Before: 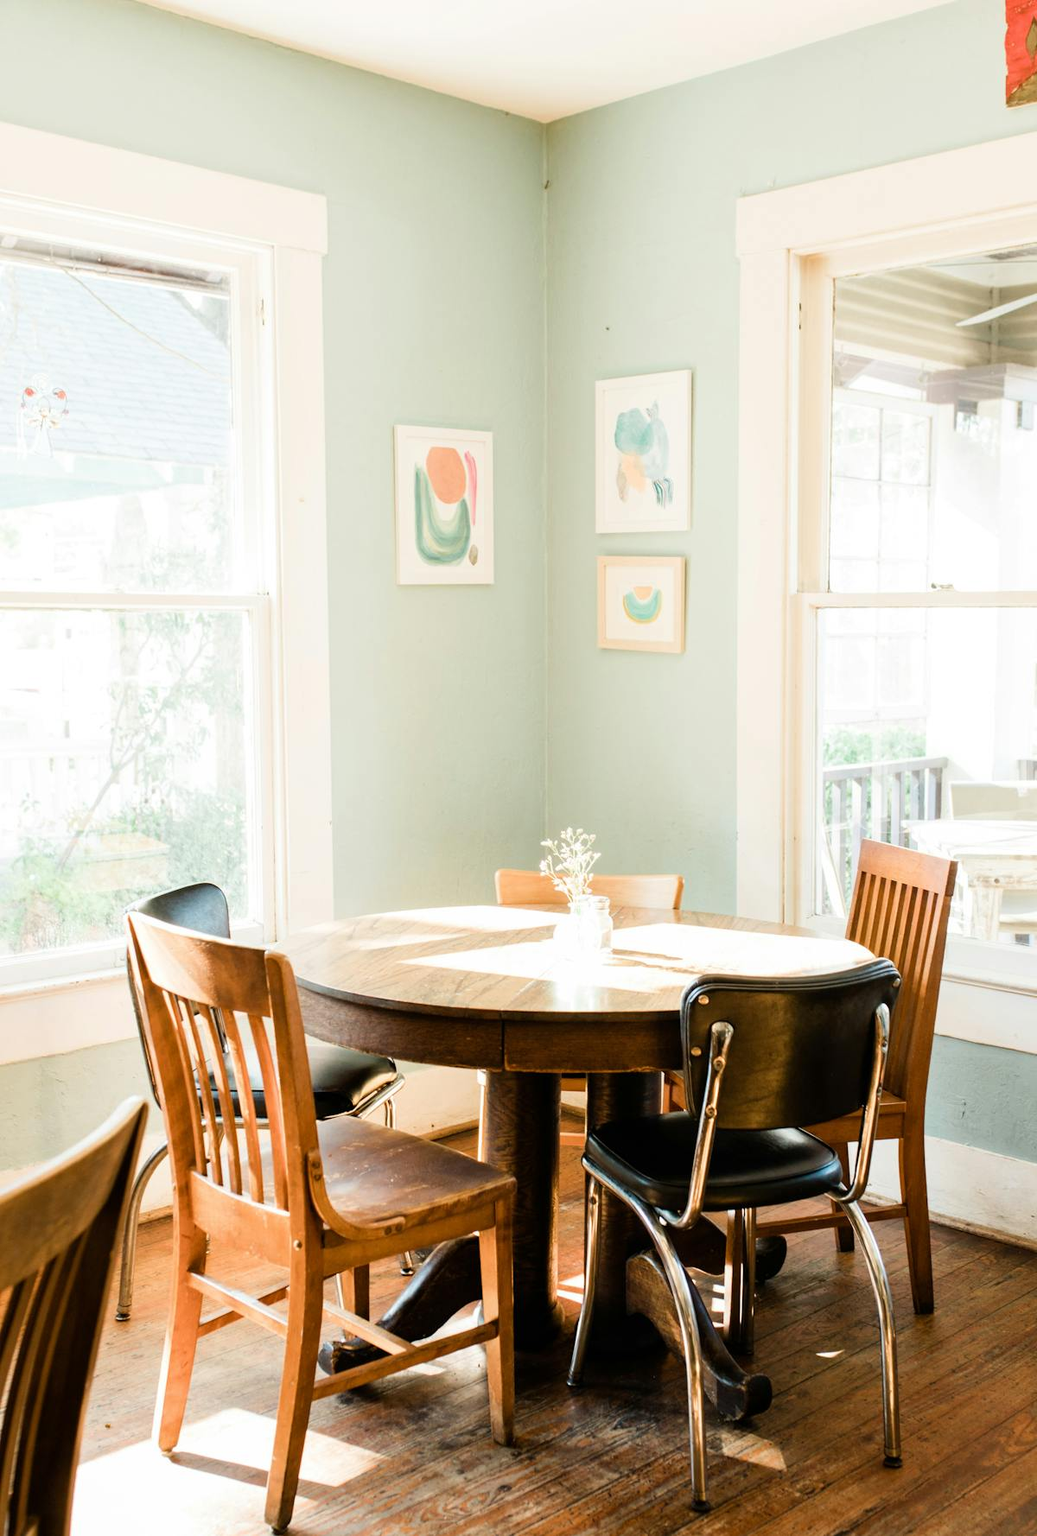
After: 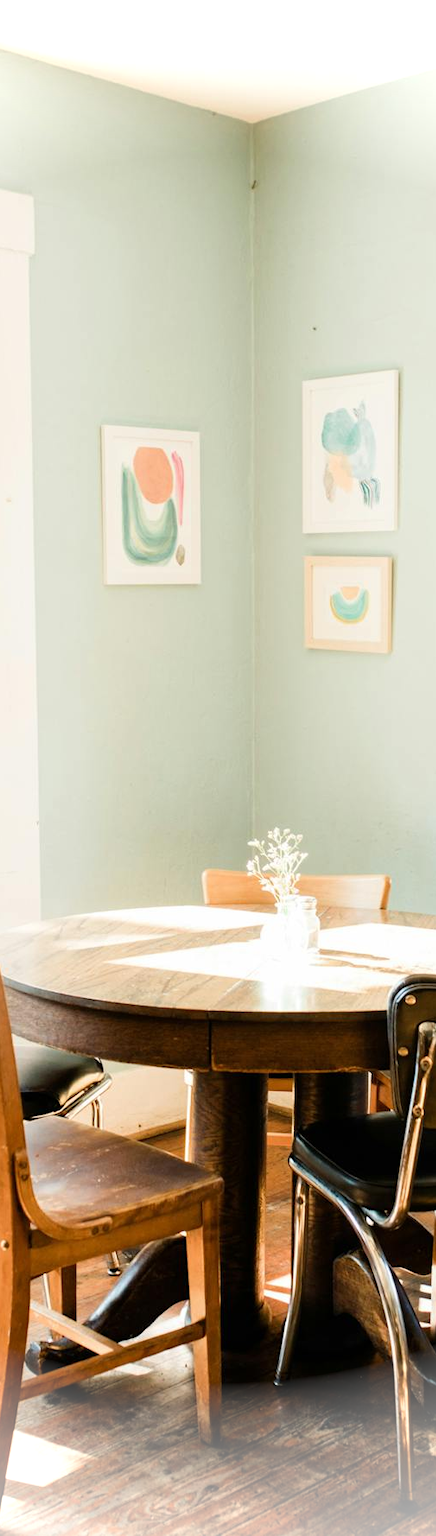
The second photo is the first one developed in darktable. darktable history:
vignetting: brightness 0.993, saturation -0.493
crop: left 28.323%, right 29.586%
